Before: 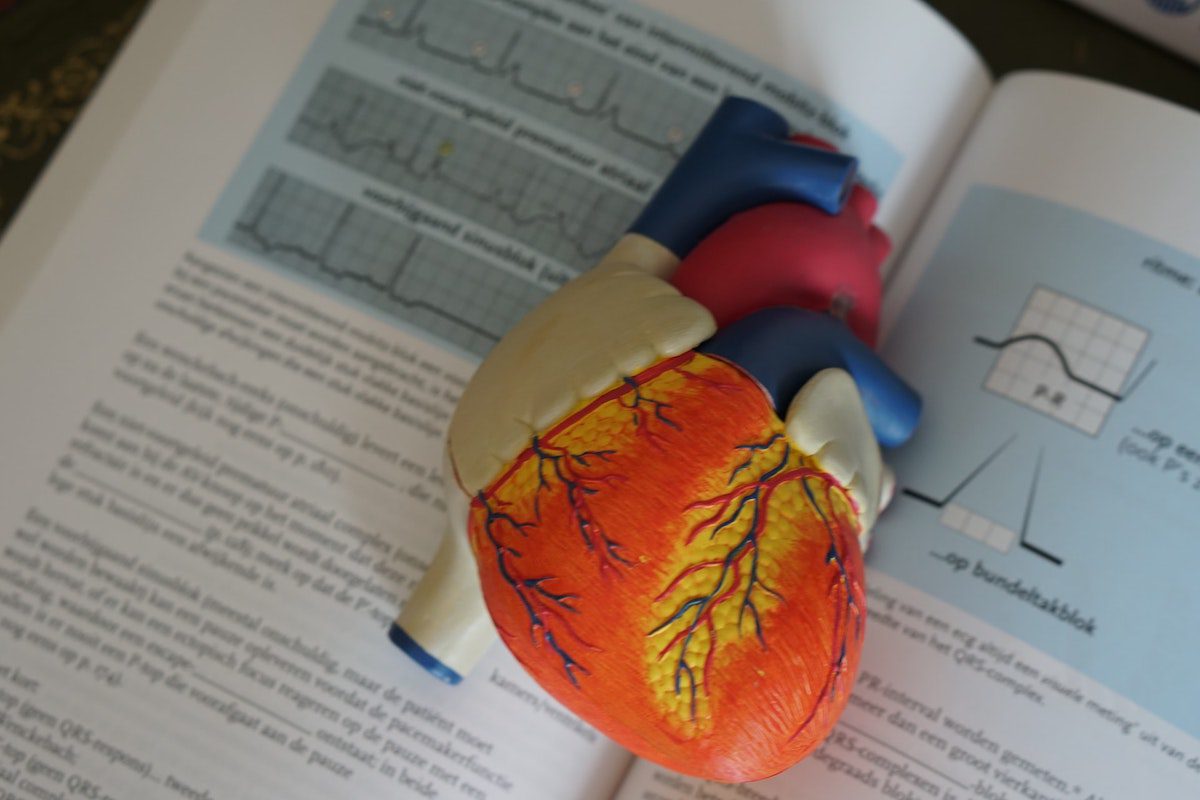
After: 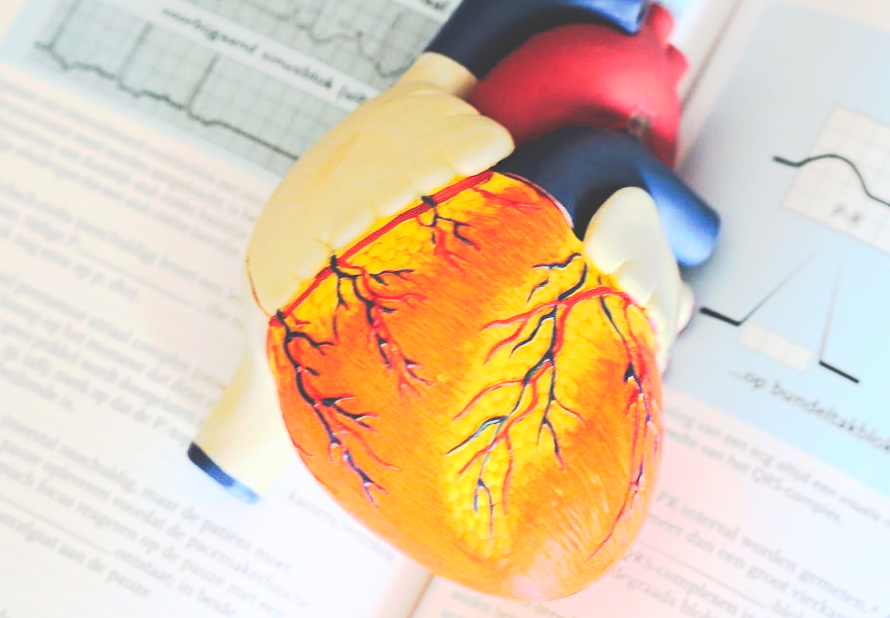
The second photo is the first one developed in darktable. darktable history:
contrast brightness saturation: contrast 0.096, brightness 0.308, saturation 0.135
base curve: curves: ch0 [(0, 0) (0.007, 0.004) (0.027, 0.03) (0.046, 0.07) (0.207, 0.54) (0.442, 0.872) (0.673, 0.972) (1, 1)]
crop: left 16.879%, top 22.719%, right 8.934%
tone curve: curves: ch0 [(0, 0) (0.003, 0.231) (0.011, 0.231) (0.025, 0.231) (0.044, 0.231) (0.069, 0.235) (0.1, 0.24) (0.136, 0.246) (0.177, 0.256) (0.224, 0.279) (0.277, 0.313) (0.335, 0.354) (0.399, 0.428) (0.468, 0.514) (0.543, 0.61) (0.623, 0.728) (0.709, 0.808) (0.801, 0.873) (0.898, 0.909) (1, 1)], preserve colors none
